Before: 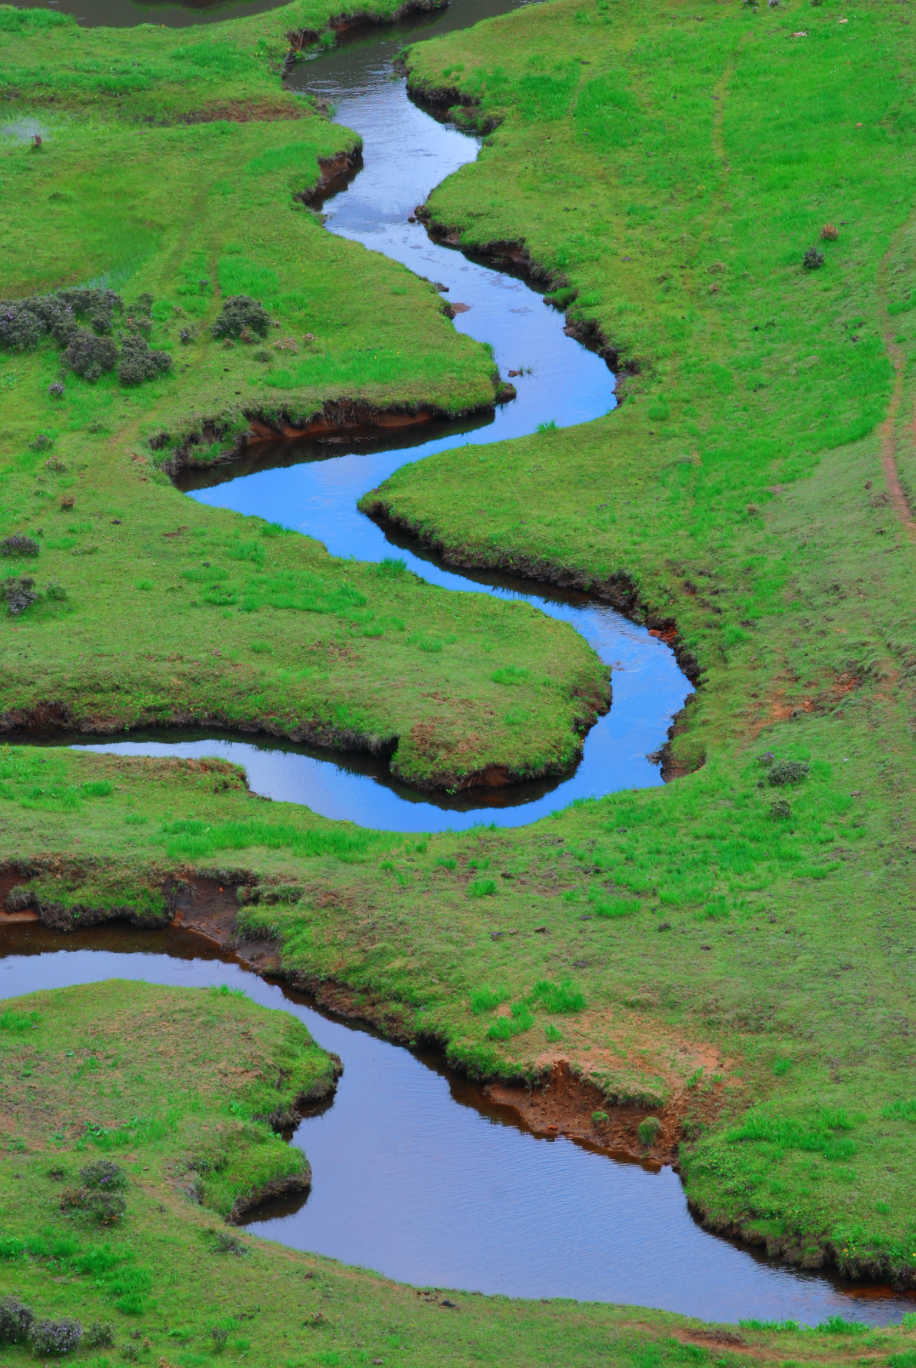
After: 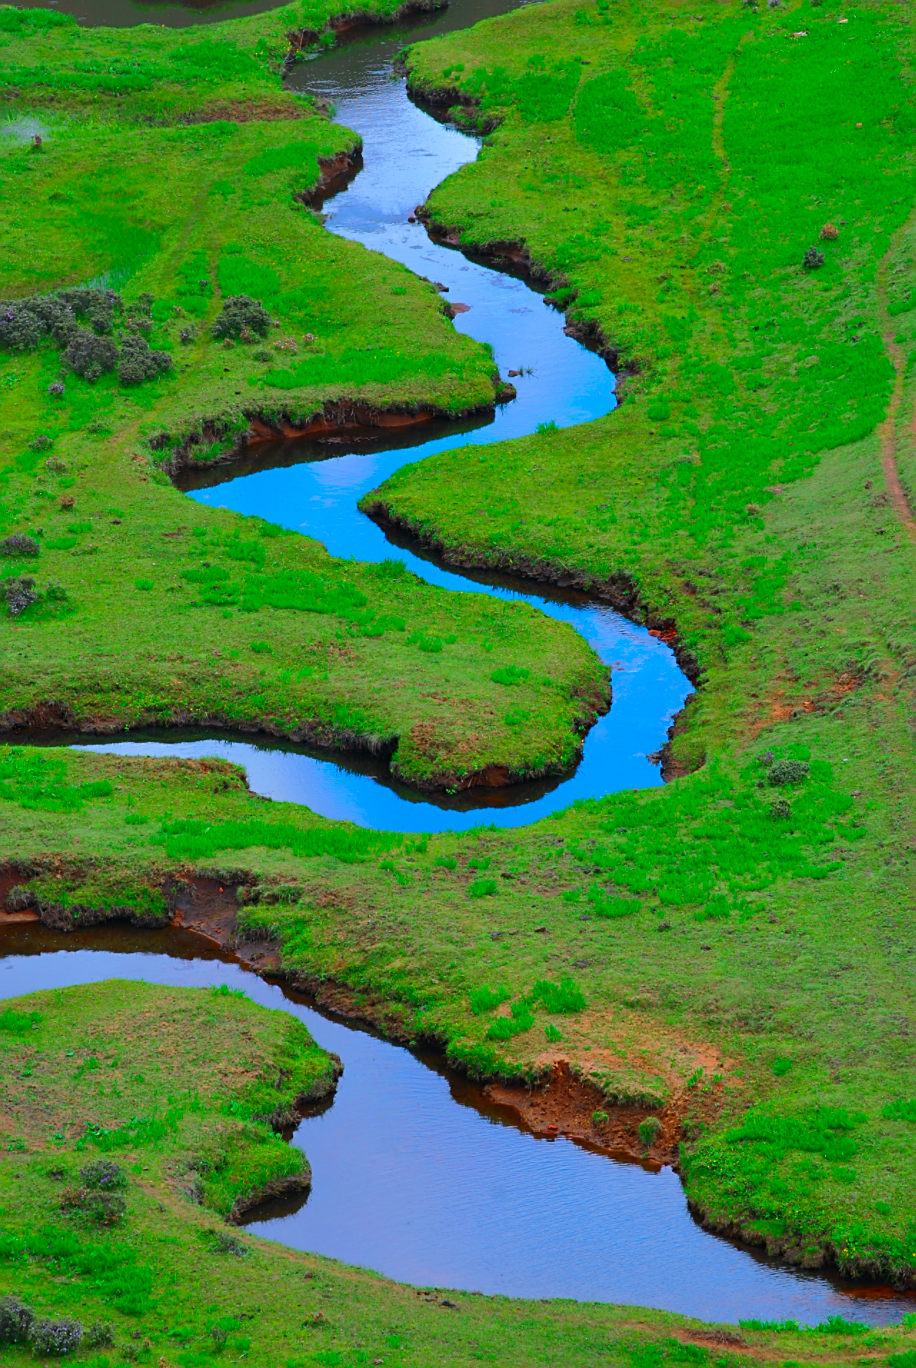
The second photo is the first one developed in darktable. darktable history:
contrast brightness saturation: brightness -0.019, saturation 0.369
sharpen: on, module defaults
